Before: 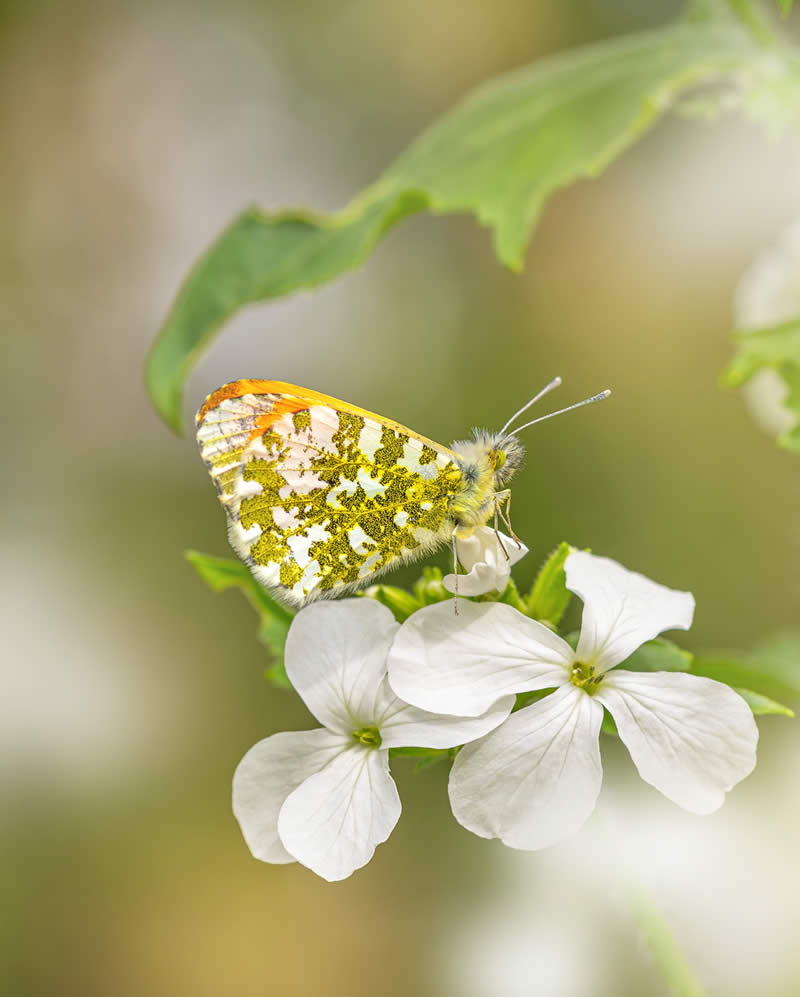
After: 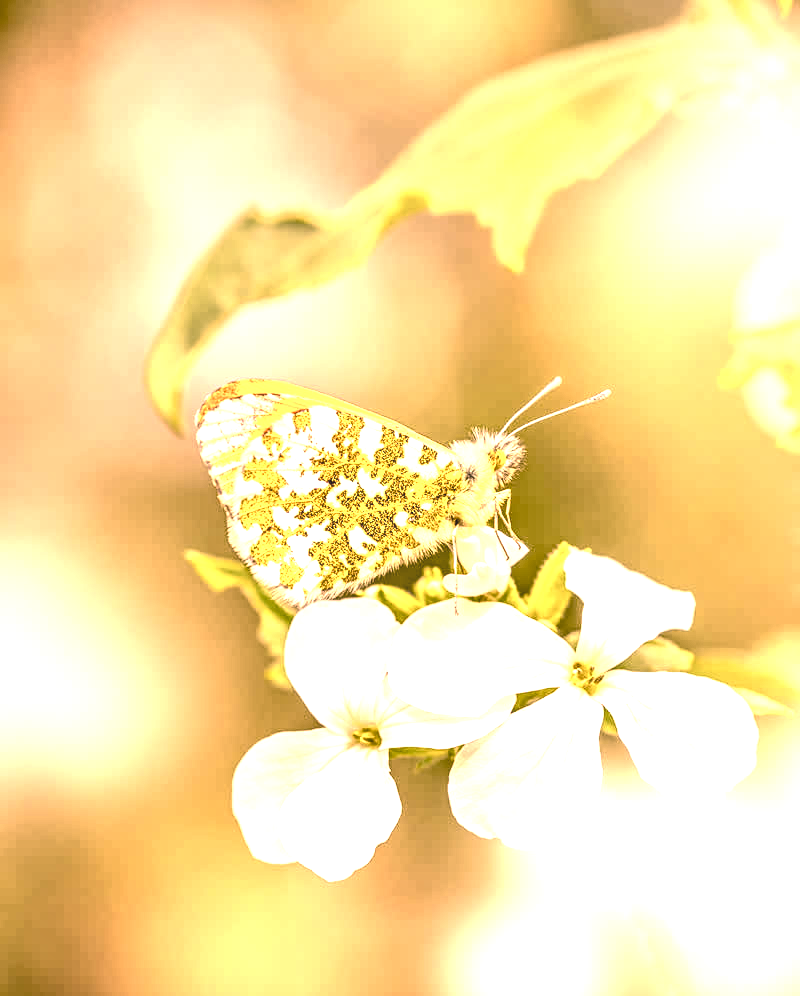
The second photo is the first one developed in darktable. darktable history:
crop: bottom 0.069%
tone equalizer: -8 EV -1.11 EV, -7 EV -0.974 EV, -6 EV -0.896 EV, -5 EV -0.564 EV, -3 EV 0.552 EV, -2 EV 0.877 EV, -1 EV 0.986 EV, +0 EV 1.07 EV, edges refinement/feathering 500, mask exposure compensation -1.57 EV, preserve details no
color zones: curves: ch0 [(0.254, 0.492) (0.724, 0.62)]; ch1 [(0.25, 0.528) (0.719, 0.796)]; ch2 [(0, 0.472) (0.25, 0.5) (0.73, 0.184)], mix -136.54%
color correction: highlights a* 39.79, highlights b* 39.67, saturation 0.69
exposure: exposure 0.608 EV, compensate exposure bias true, compensate highlight preservation false
color balance rgb: power › hue 74.81°, global offset › luminance -0.896%, perceptual saturation grading › global saturation 20%, perceptual saturation grading › highlights -24.928%, perceptual saturation grading › shadows 25.703%, global vibrance 16.745%, saturation formula JzAzBz (2021)
local contrast: on, module defaults
contrast brightness saturation: saturation -0.068
